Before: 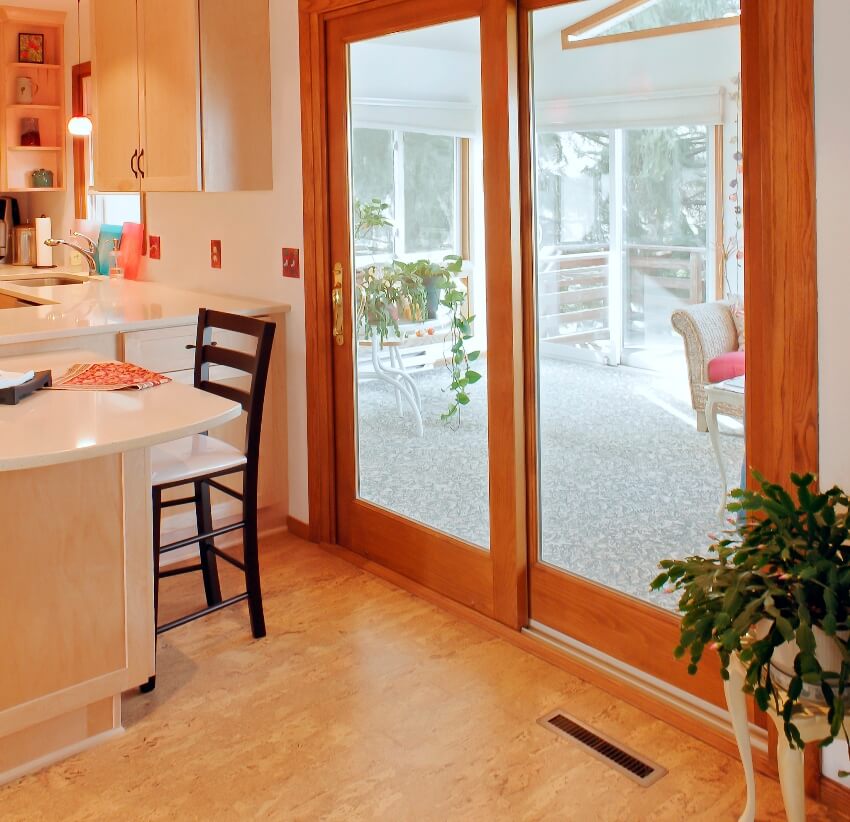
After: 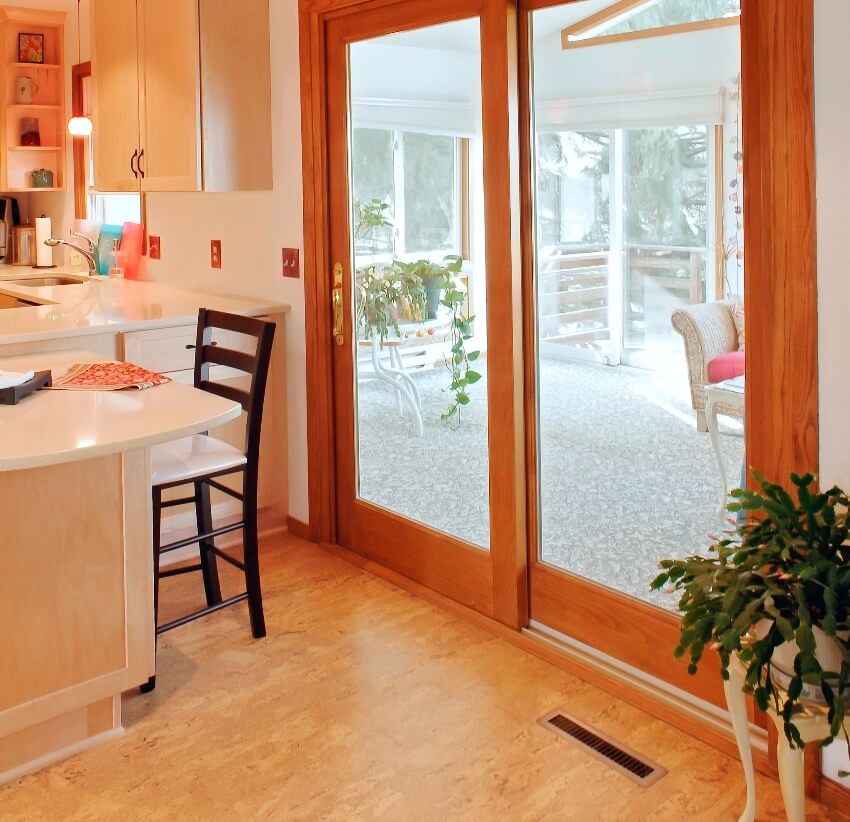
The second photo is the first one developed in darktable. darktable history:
exposure: black level correction -0.001, exposure 0.08 EV, compensate highlight preservation false
tone equalizer: on, module defaults
white balance: emerald 1
